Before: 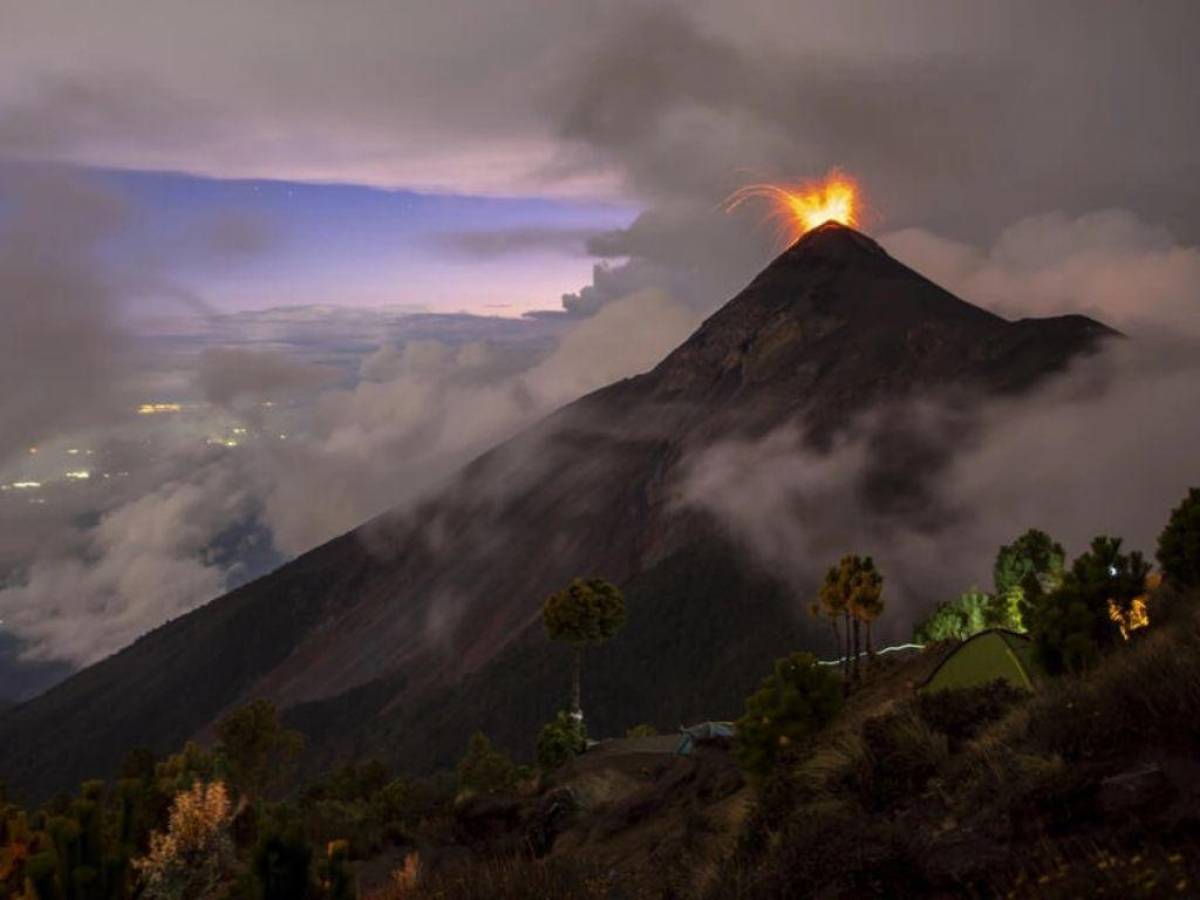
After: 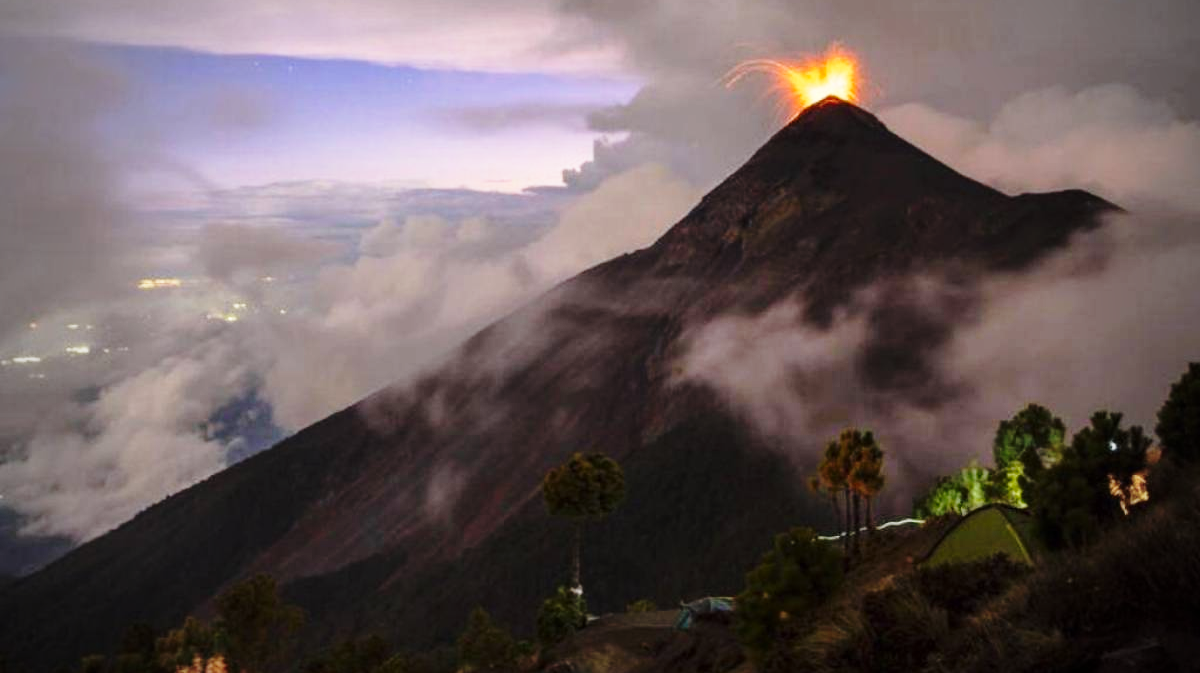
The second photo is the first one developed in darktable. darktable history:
vignetting: fall-off start 71.67%
crop: top 13.933%, bottom 11.24%
base curve: curves: ch0 [(0, 0) (0.028, 0.03) (0.121, 0.232) (0.46, 0.748) (0.859, 0.968) (1, 1)], preserve colors none
